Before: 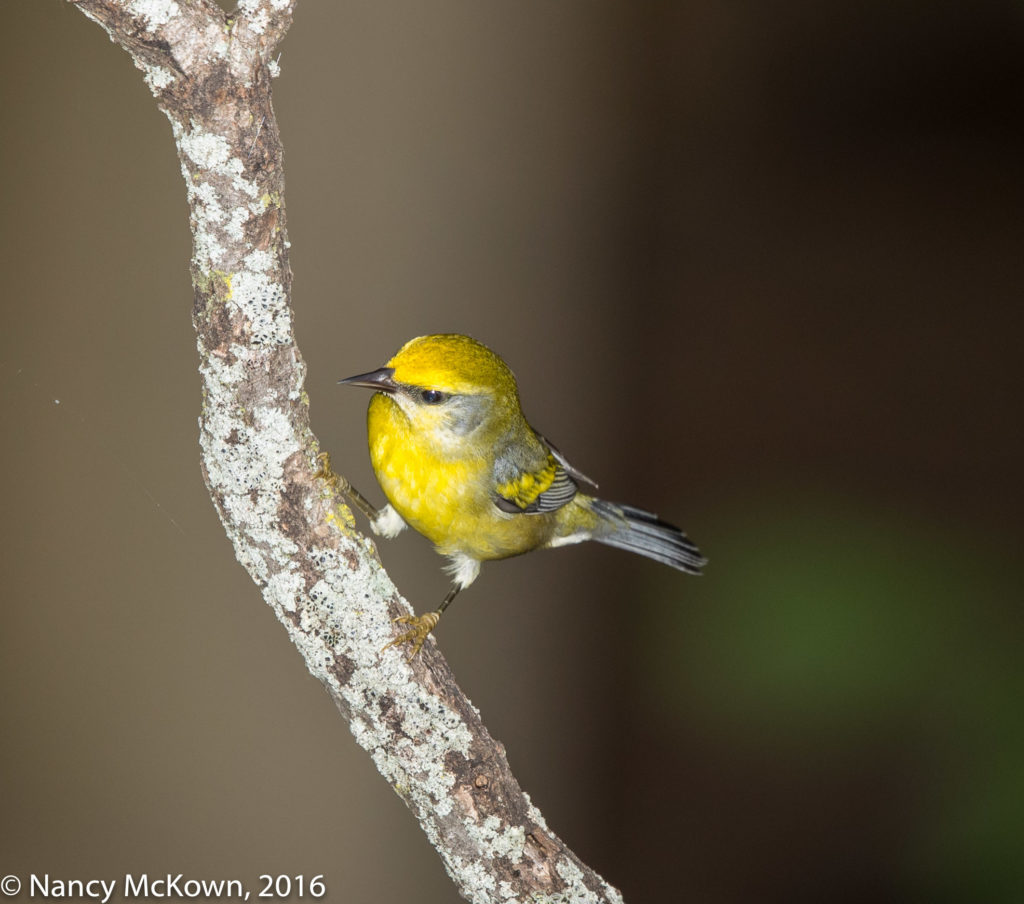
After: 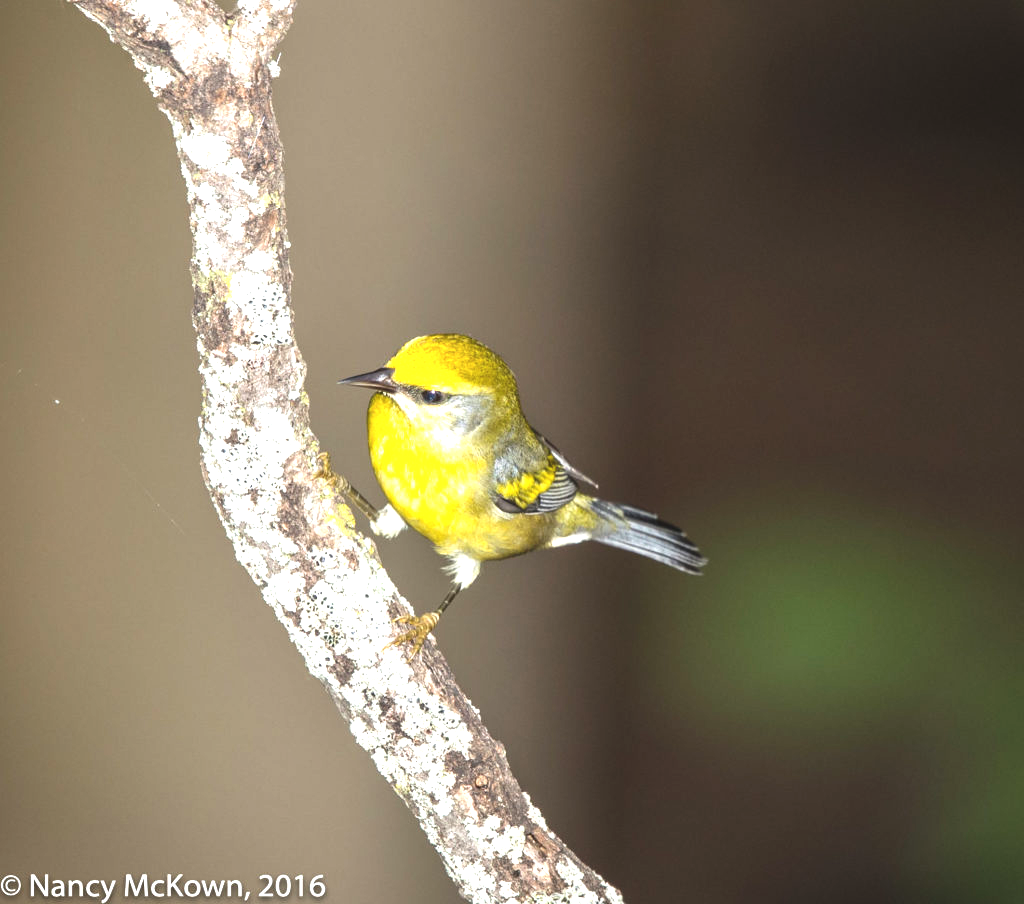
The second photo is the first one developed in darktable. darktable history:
exposure: black level correction -0.005, exposure 1 EV, compensate highlight preservation false
contrast equalizer: octaves 7, y [[0.524 ×6], [0.512 ×6], [0.379 ×6], [0 ×6], [0 ×6]]
